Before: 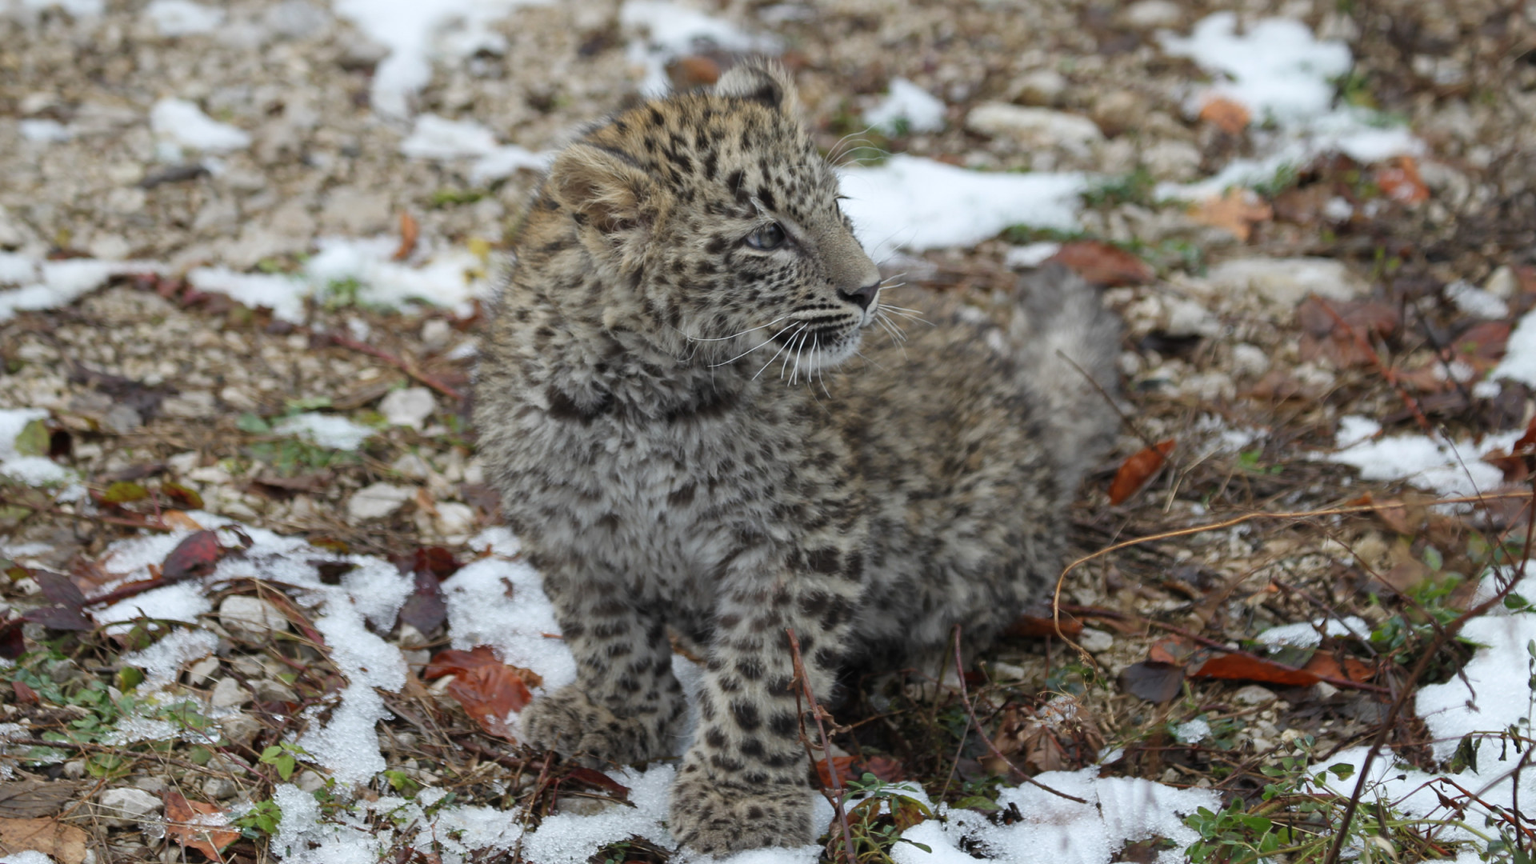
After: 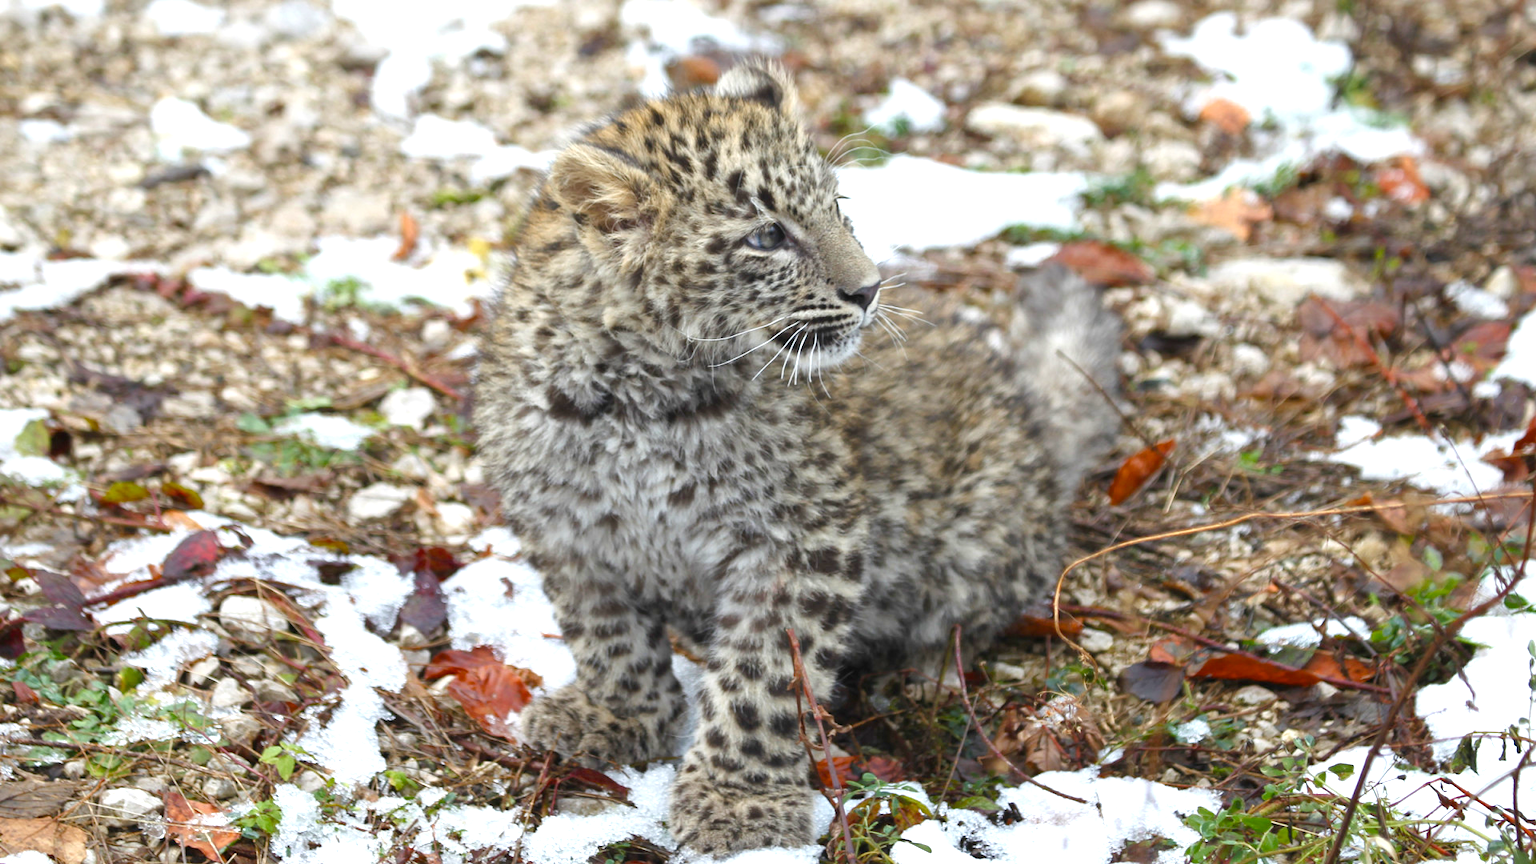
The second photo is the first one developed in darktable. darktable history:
exposure: black level correction 0, exposure 1 EV, compensate highlight preservation false
color balance rgb: perceptual saturation grading › global saturation 20%, perceptual saturation grading › highlights -25.912%, perceptual saturation grading › shadows 24.114%, global vibrance 20%
